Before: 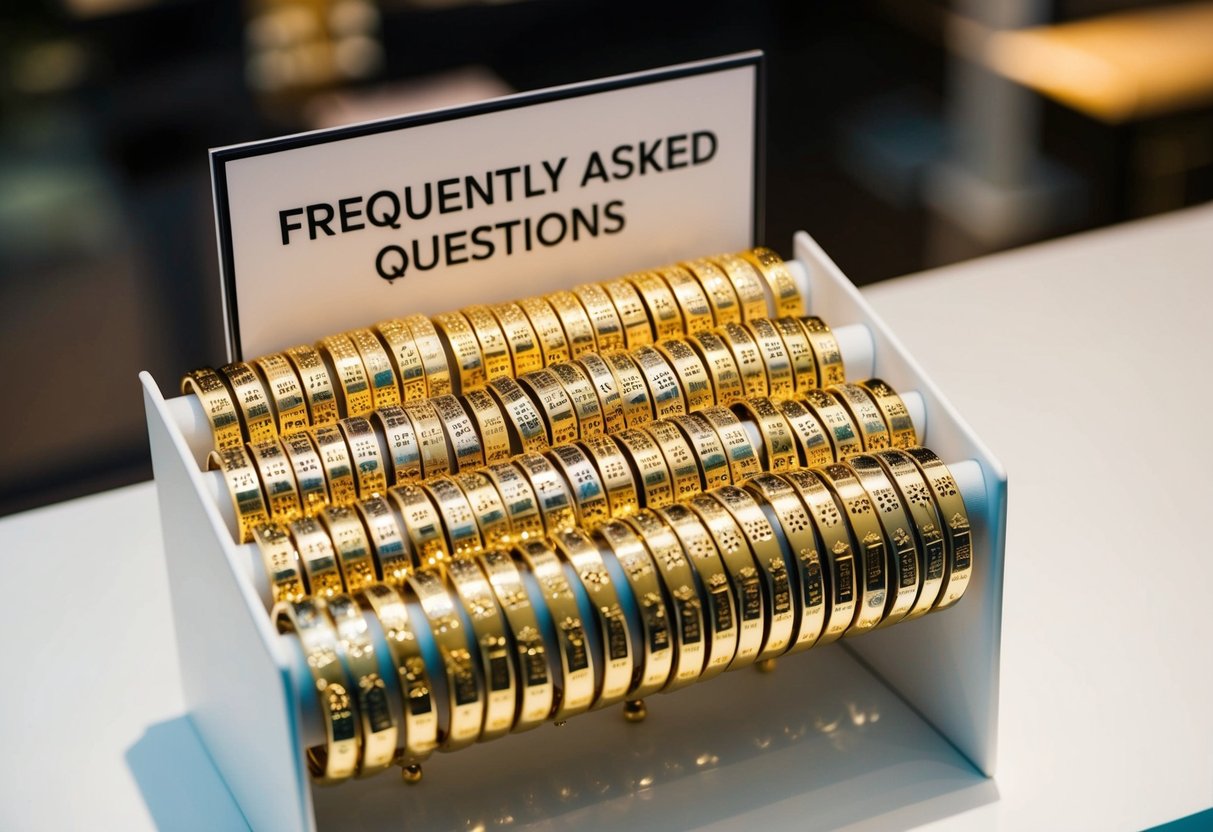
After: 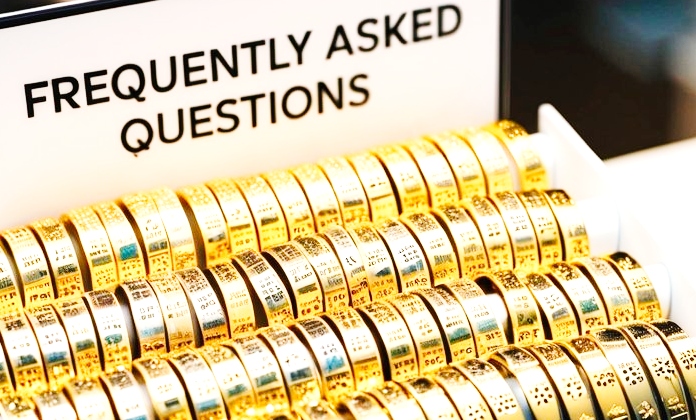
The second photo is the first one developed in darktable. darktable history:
crop: left 21.079%, top 15.307%, right 21.48%, bottom 34.094%
exposure: exposure 1.139 EV, compensate highlight preservation false
tone curve: curves: ch0 [(0, 0) (0.104, 0.068) (0.236, 0.227) (0.46, 0.576) (0.657, 0.796) (0.861, 0.932) (1, 0.981)]; ch1 [(0, 0) (0.353, 0.344) (0.434, 0.382) (0.479, 0.476) (0.502, 0.504) (0.544, 0.534) (0.57, 0.57) (0.586, 0.603) (0.618, 0.631) (0.657, 0.679) (1, 1)]; ch2 [(0, 0) (0.34, 0.314) (0.434, 0.43) (0.5, 0.511) (0.528, 0.545) (0.557, 0.573) (0.573, 0.618) (0.628, 0.751) (1, 1)], preserve colors none
